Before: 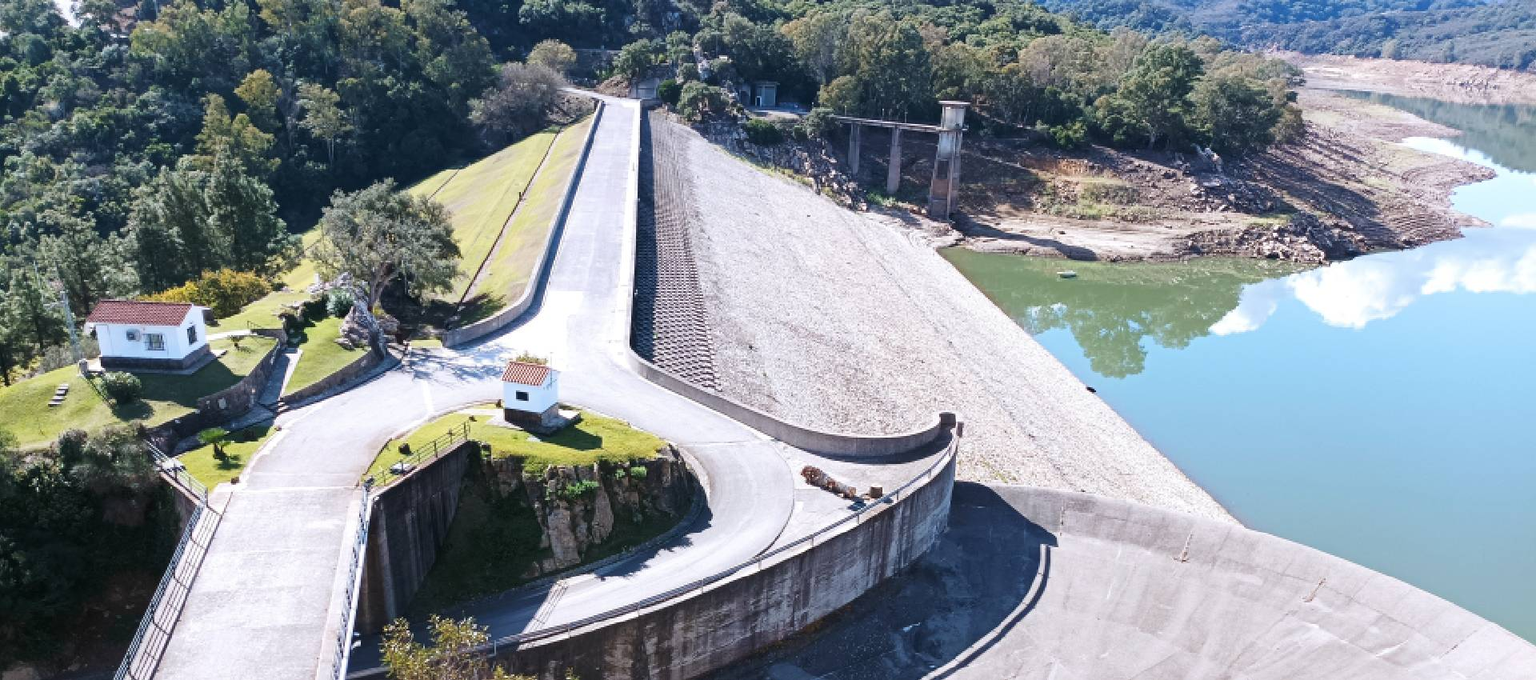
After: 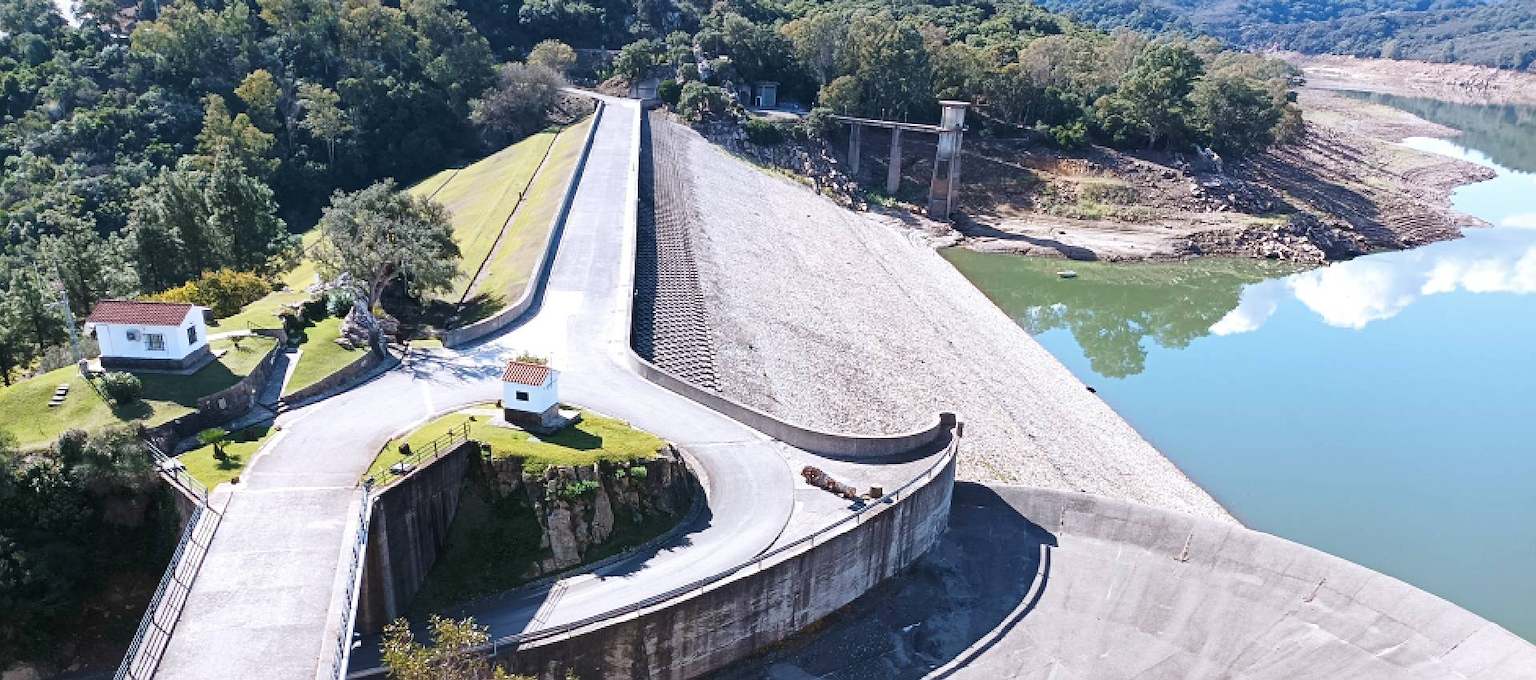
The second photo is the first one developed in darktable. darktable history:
base curve: preserve colors none
sharpen: amount 0.212
shadows and highlights: shadows 37.06, highlights -26.71, highlights color adjustment 32.16%, soften with gaussian
